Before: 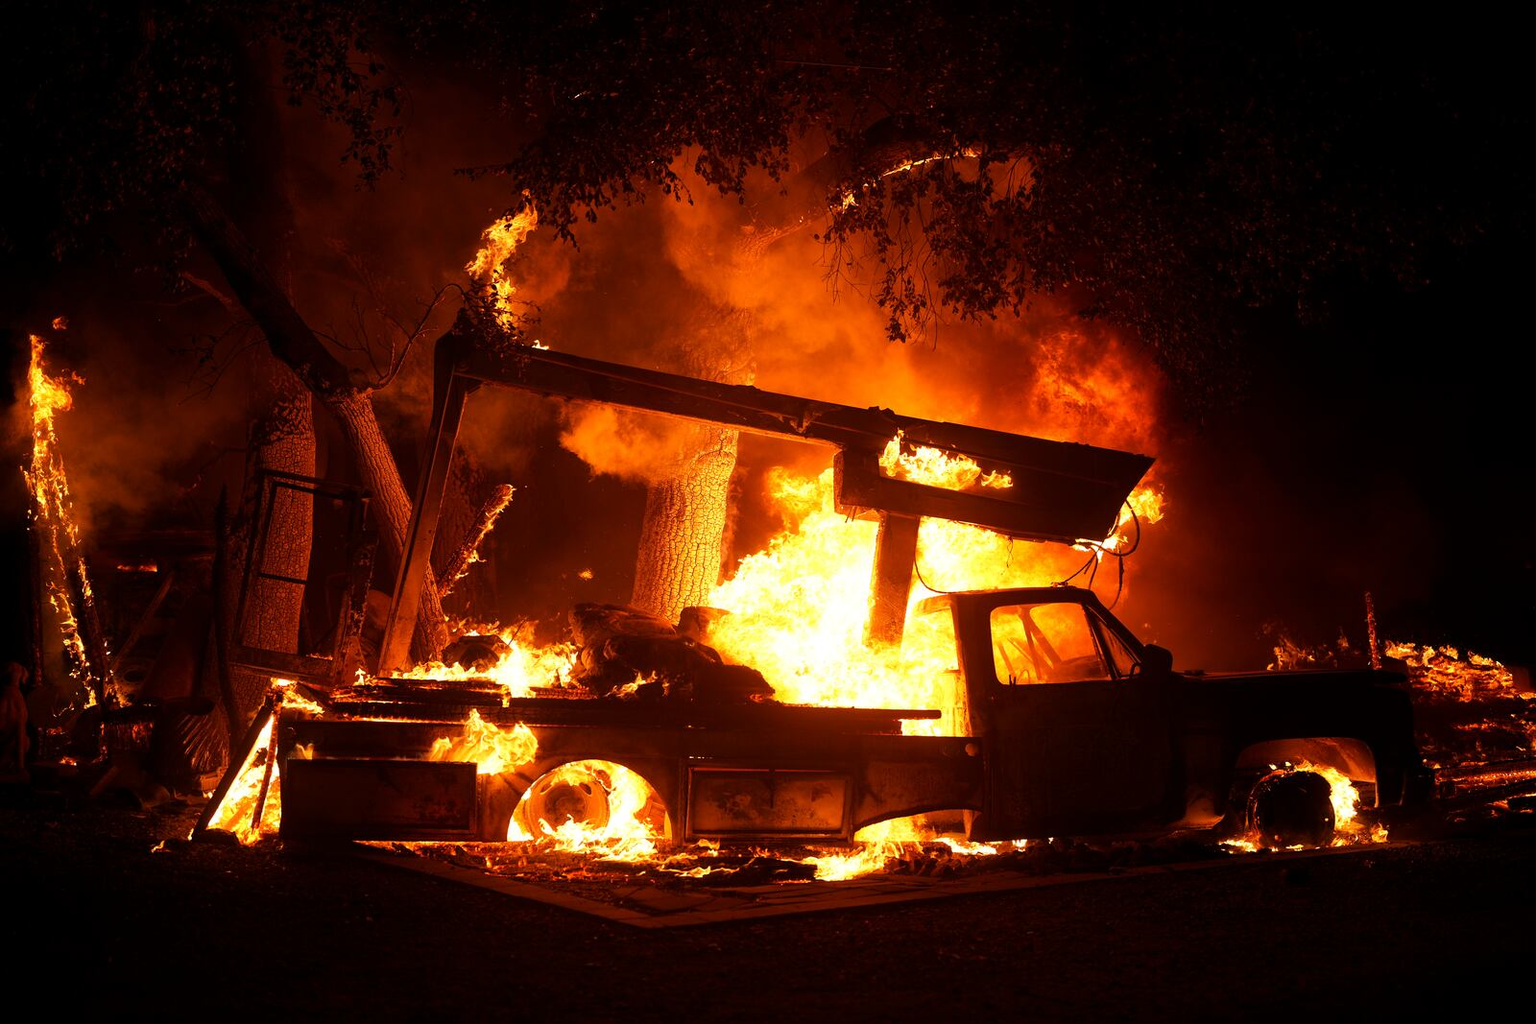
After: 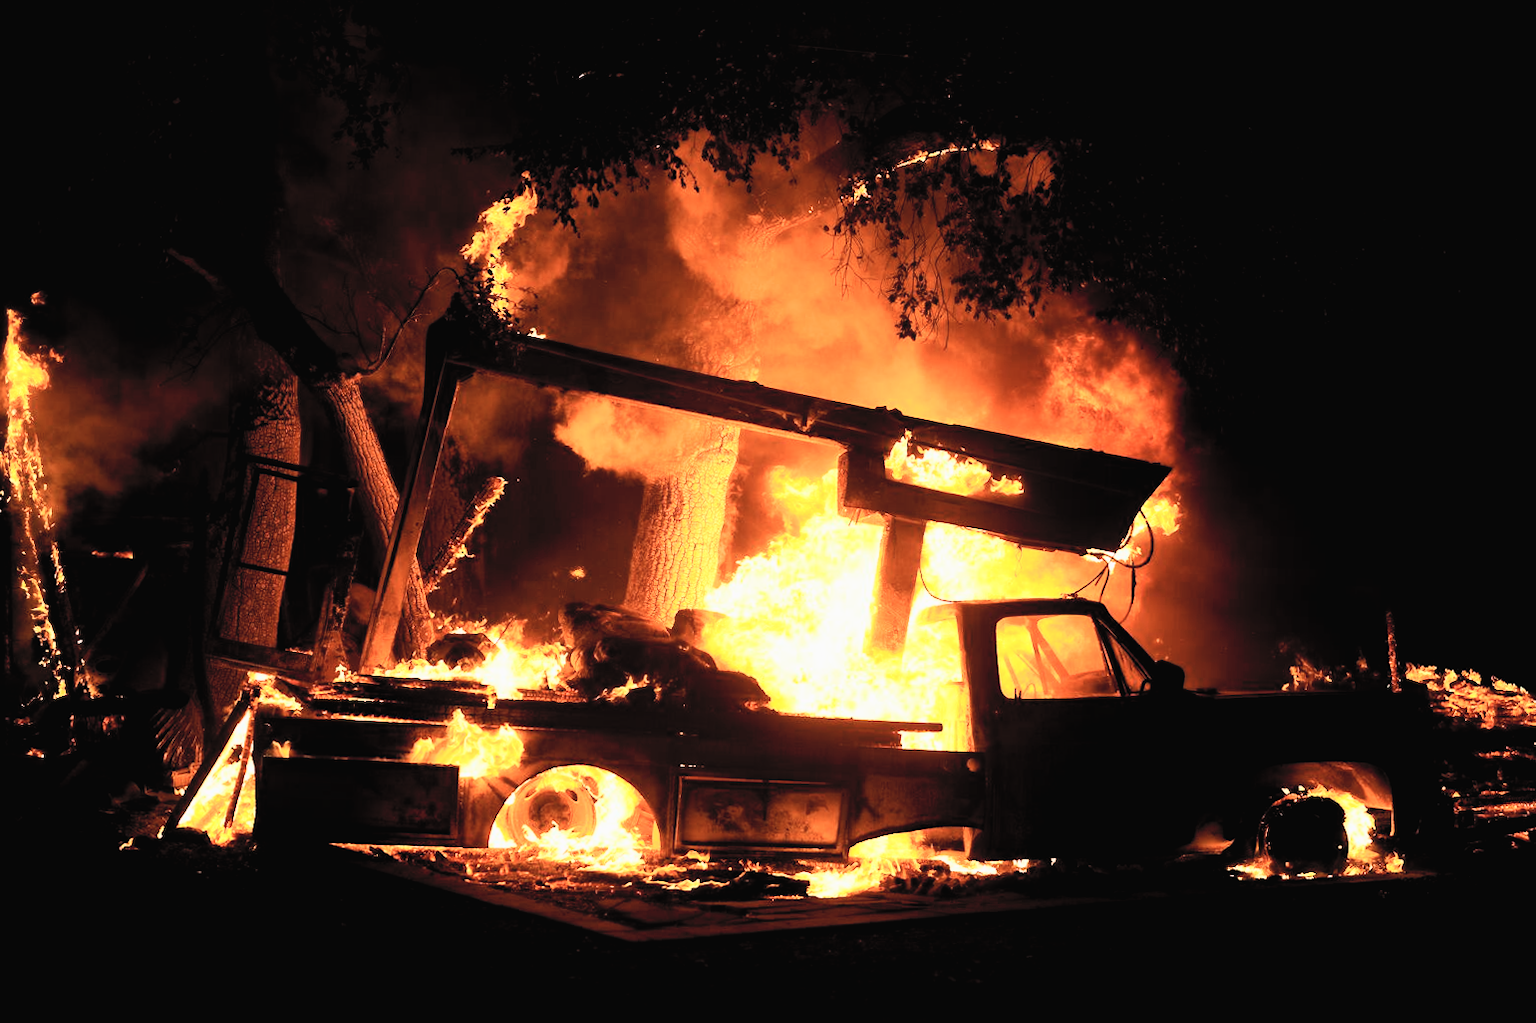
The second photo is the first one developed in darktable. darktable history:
crop and rotate: angle -1.47°
contrast brightness saturation: contrast 0.394, brightness 0.511
filmic rgb: black relative exposure -5.07 EV, white relative exposure 3.99 EV, hardness 2.9, contrast 1.298, highlights saturation mix -10.77%
